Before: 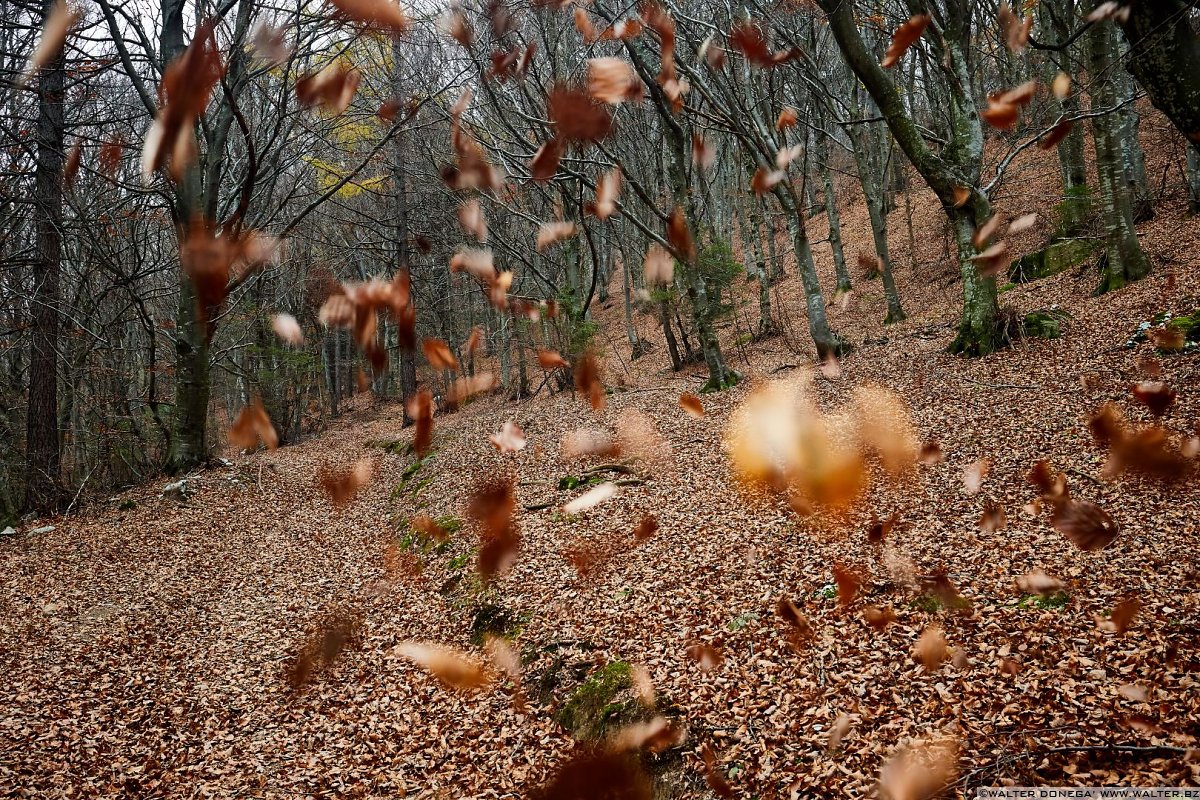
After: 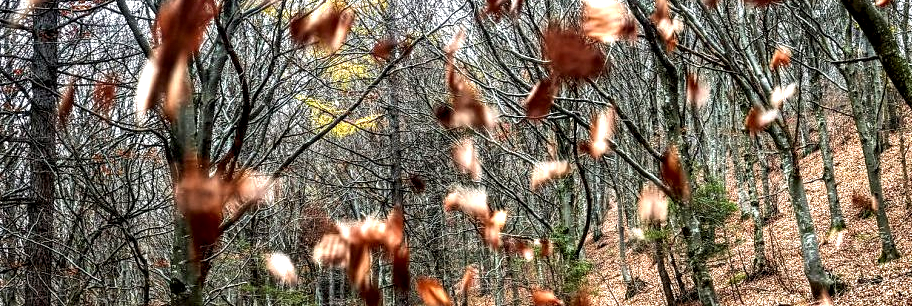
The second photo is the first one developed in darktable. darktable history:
local contrast: highlights 17%, detail 185%
exposure: black level correction 0, exposure 1.102 EV, compensate highlight preservation false
crop: left 0.51%, top 7.642%, right 23.408%, bottom 54.089%
tone equalizer: edges refinement/feathering 500, mask exposure compensation -1.57 EV, preserve details no
